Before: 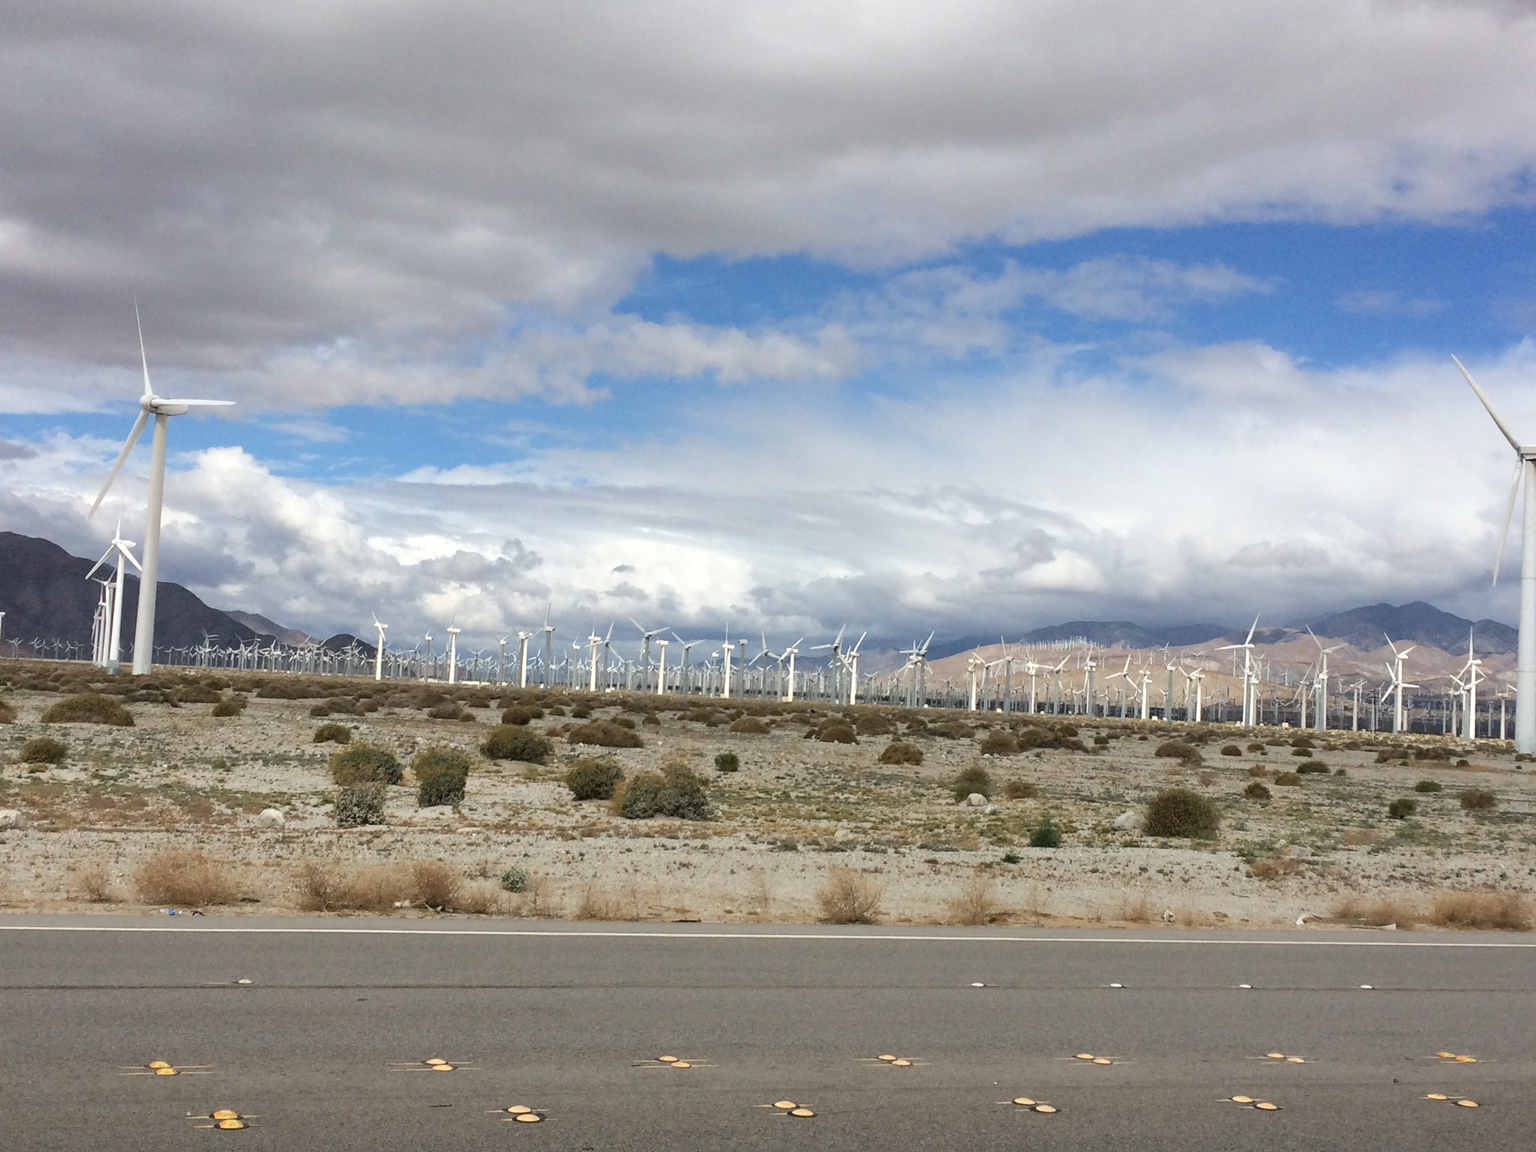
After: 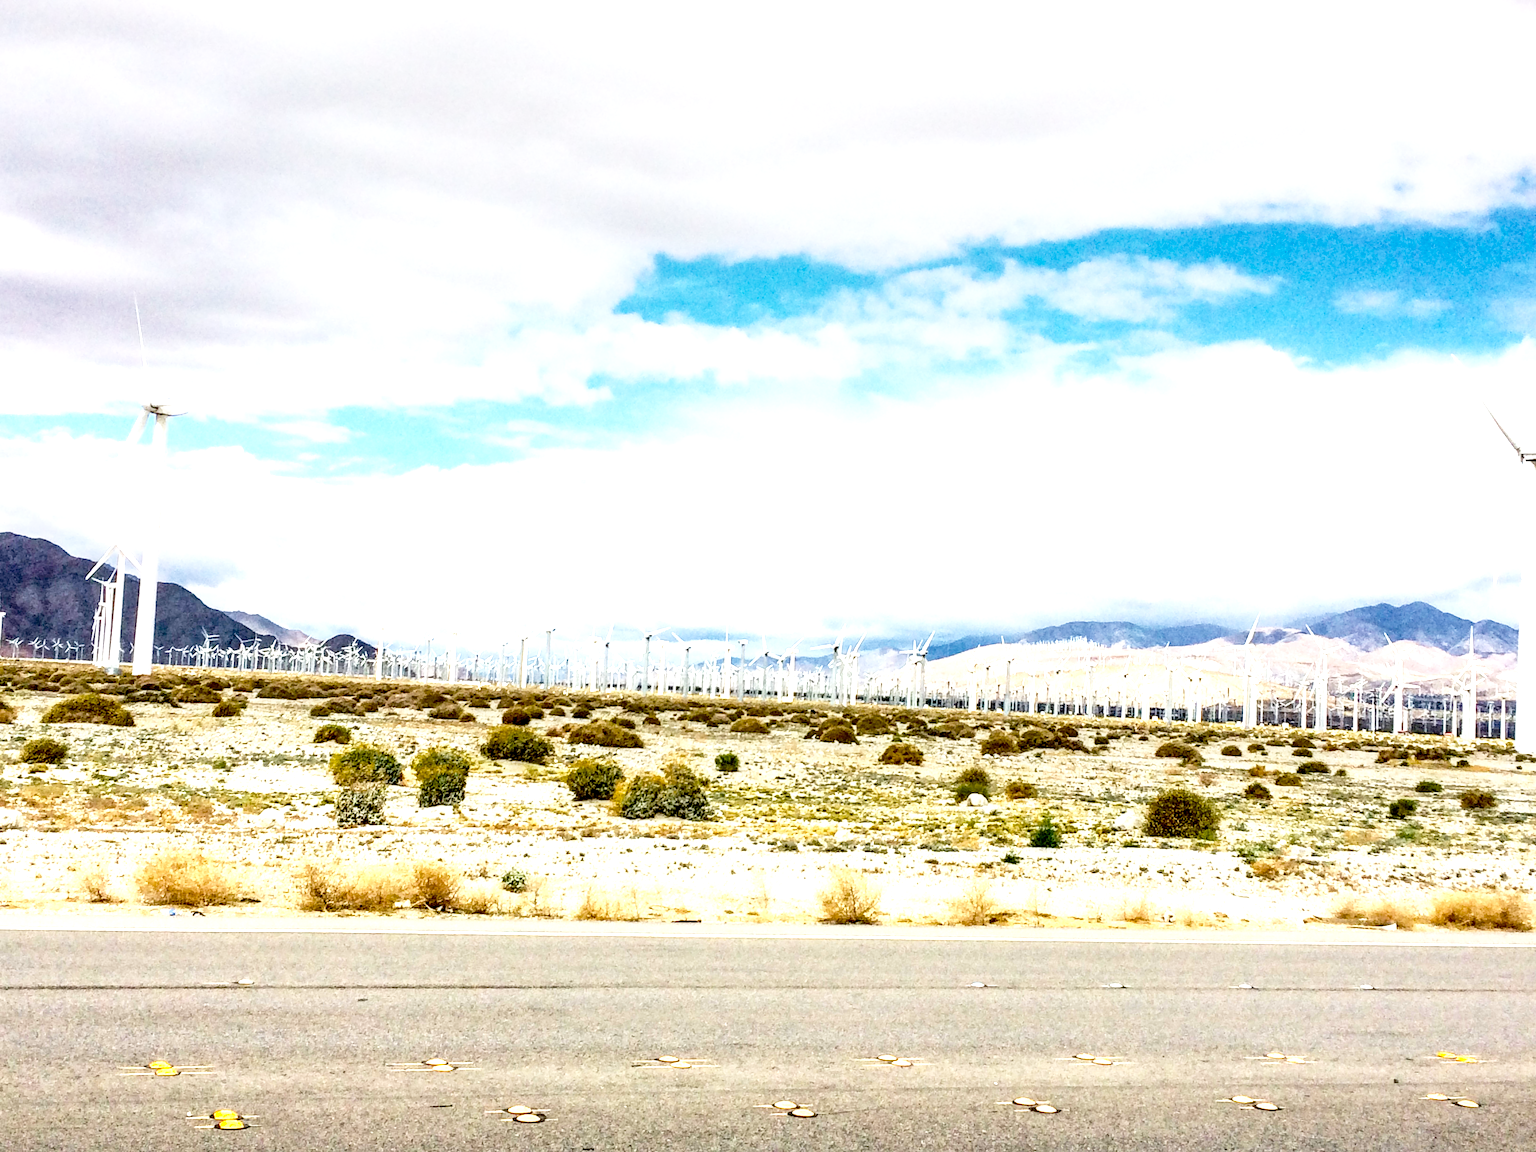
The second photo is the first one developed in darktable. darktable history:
base curve: curves: ch0 [(0, 0) (0.036, 0.037) (0.121, 0.228) (0.46, 0.76) (0.859, 0.983) (1, 1)], preserve colors none
color balance rgb: linear chroma grading › global chroma 15%, perceptual saturation grading › global saturation 30%
local contrast: highlights 20%, detail 197%
contrast brightness saturation: contrast 0.13, brightness -0.05, saturation 0.16
exposure: exposure 1 EV, compensate highlight preservation false
